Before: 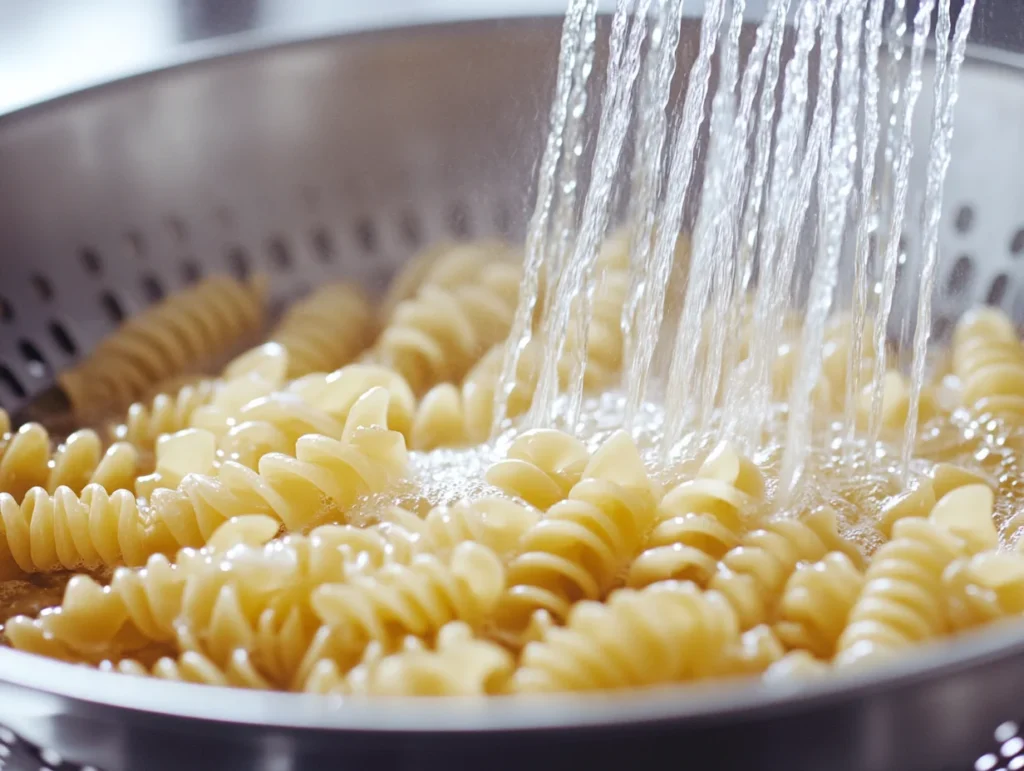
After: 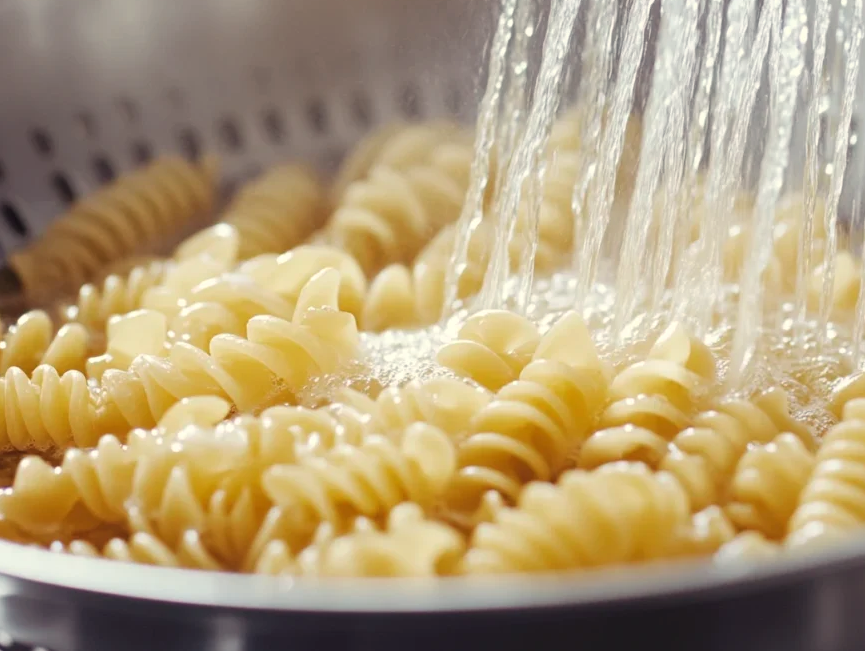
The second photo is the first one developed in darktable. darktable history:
crop and rotate: left 4.842%, top 15.51%, right 10.668%
white balance: red 1.029, blue 0.92
